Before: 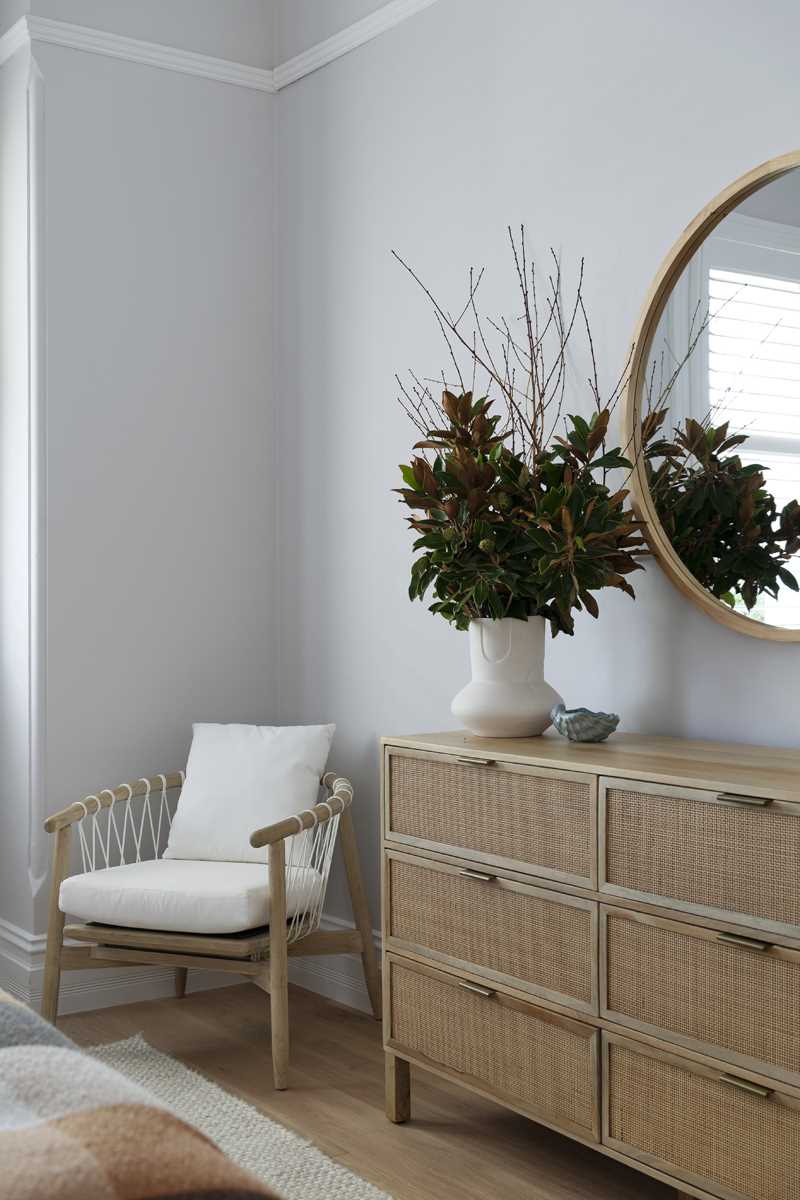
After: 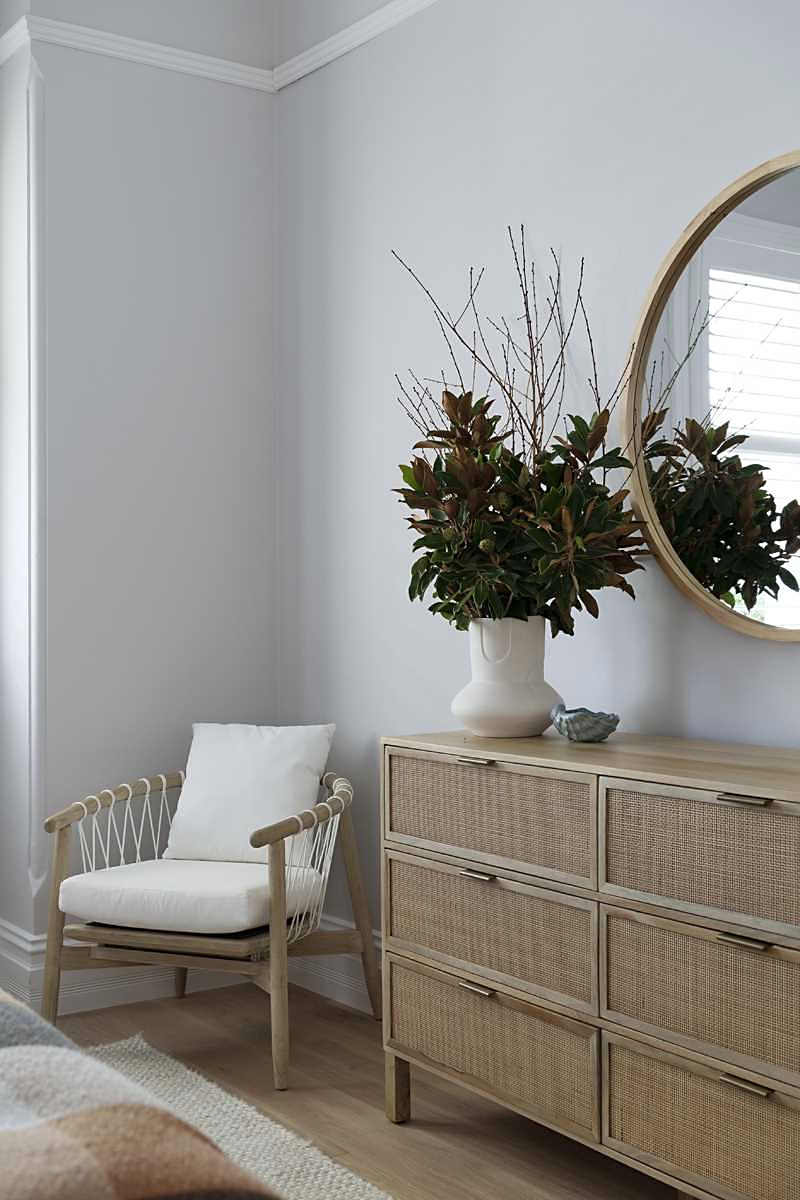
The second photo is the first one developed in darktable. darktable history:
contrast brightness saturation: saturation -0.089
sharpen: radius 1.851, amount 0.41, threshold 1.744
